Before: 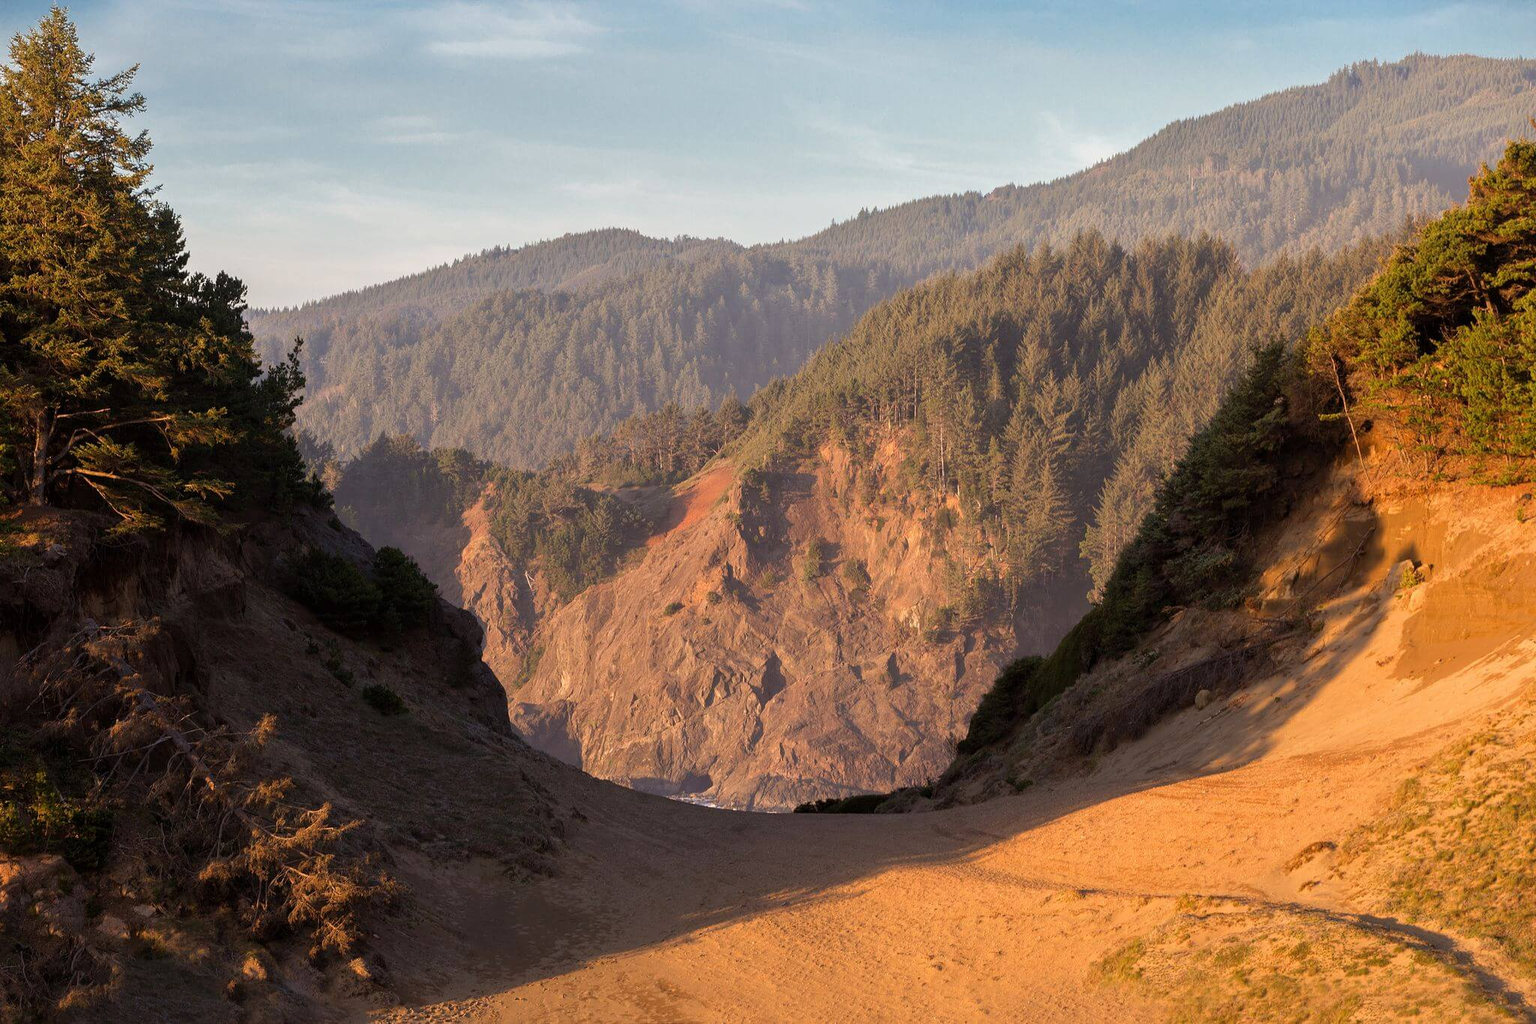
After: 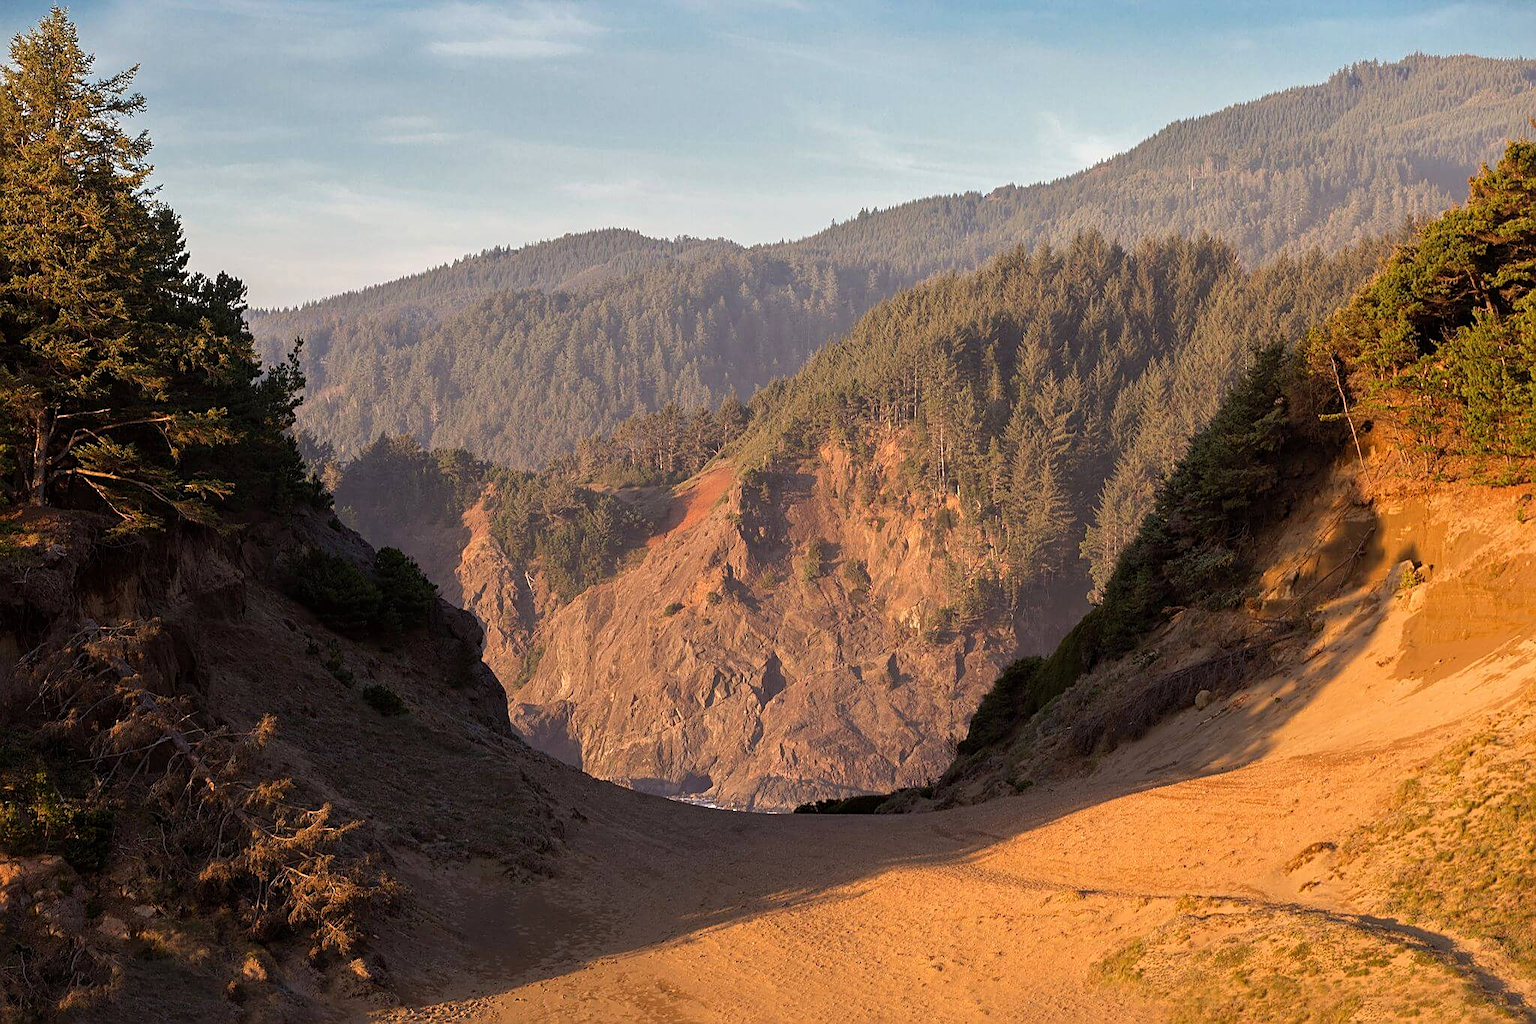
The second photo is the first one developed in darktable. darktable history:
sharpen: on, module defaults
haze removal: strength 0.1, compatibility mode true, adaptive false
